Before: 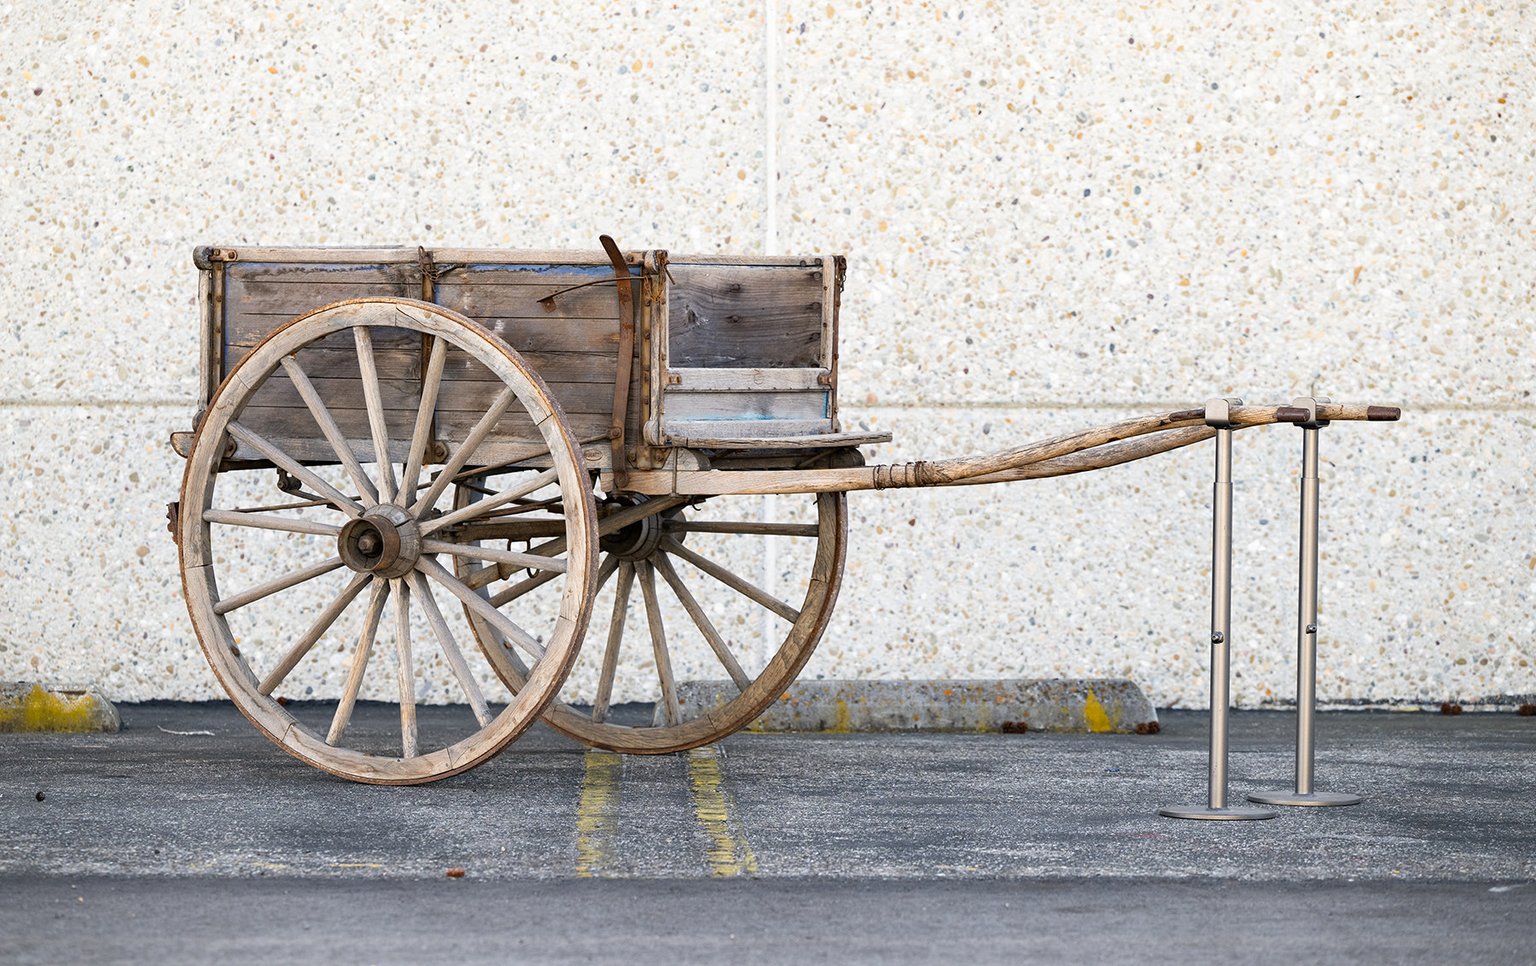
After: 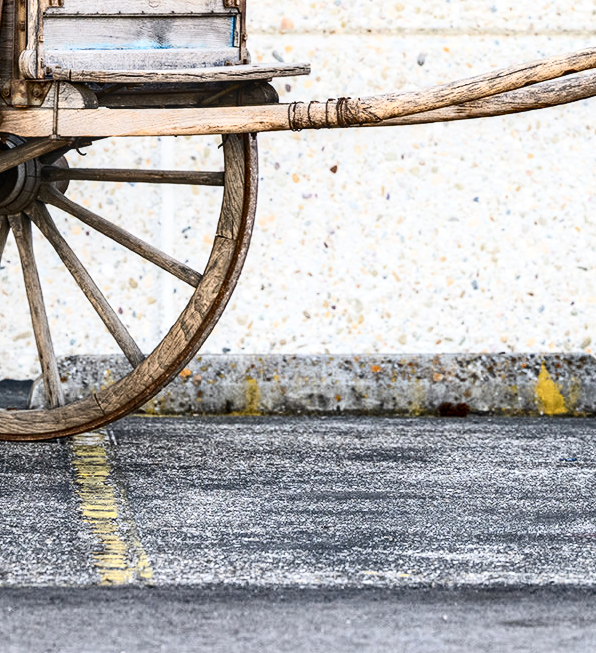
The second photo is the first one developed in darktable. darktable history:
local contrast: detail 130%
contrast brightness saturation: contrast 0.39, brightness 0.1
crop: left 40.878%, top 39.176%, right 25.993%, bottom 3.081%
